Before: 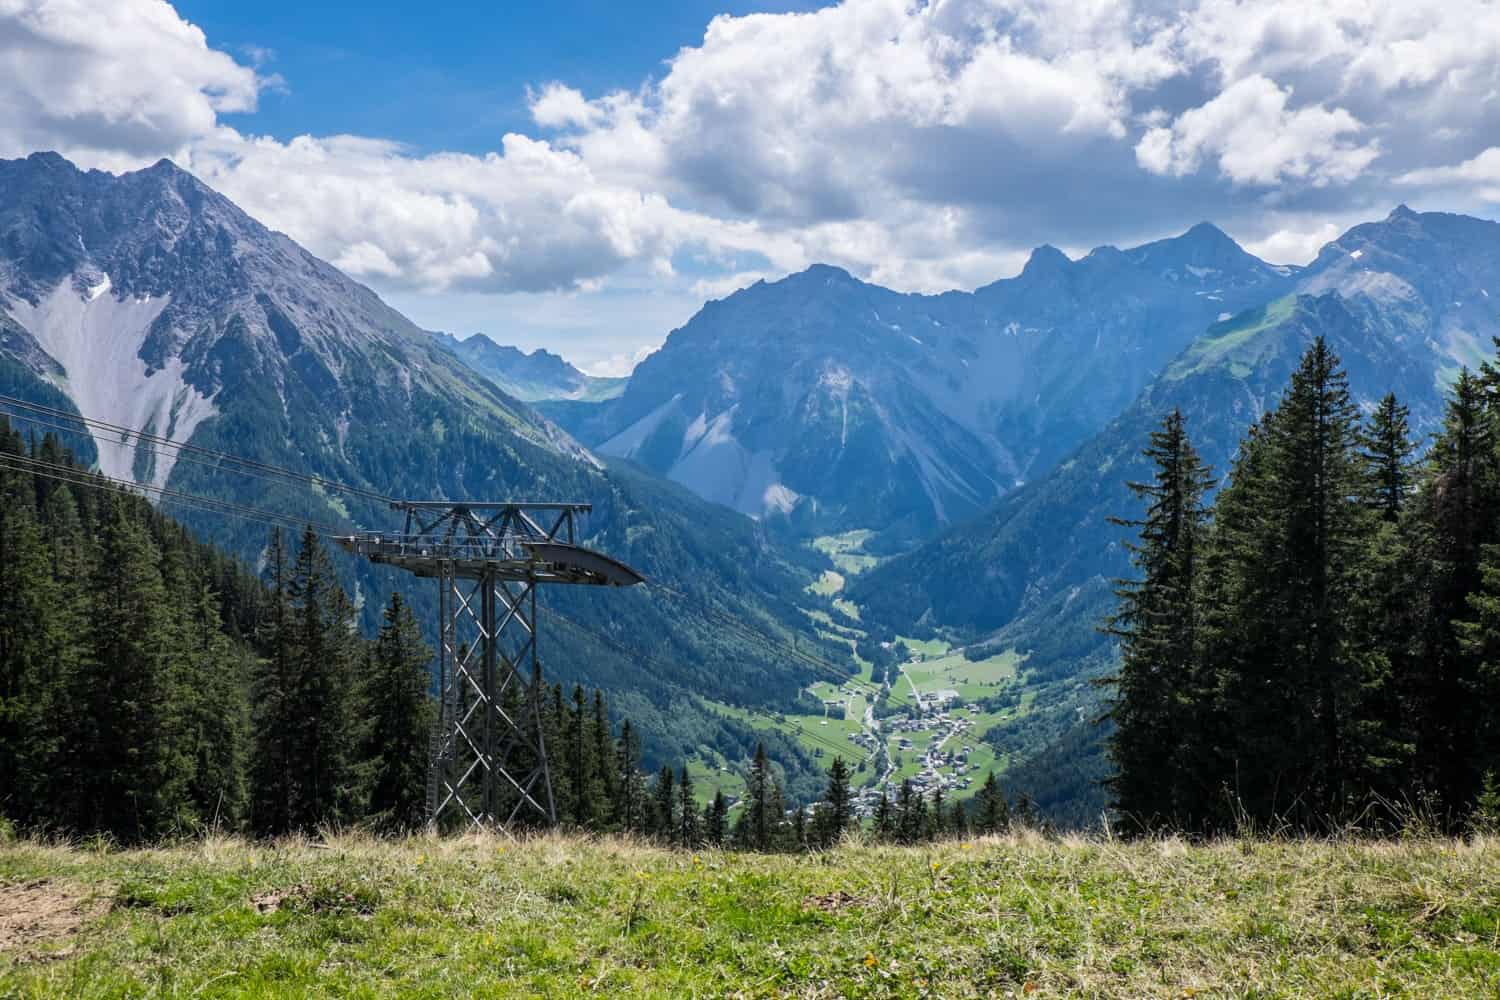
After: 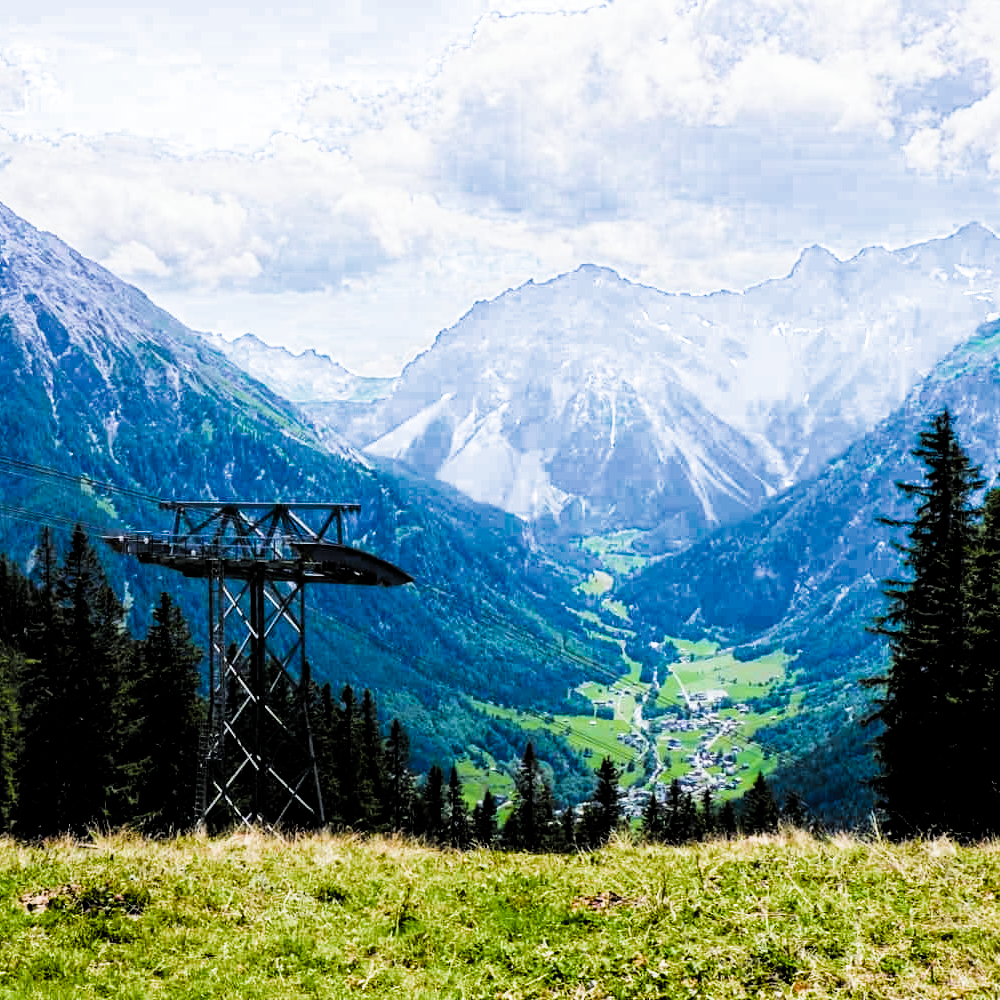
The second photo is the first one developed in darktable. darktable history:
filmic rgb: black relative exposure -3.98 EV, white relative exposure 2.98 EV, hardness 3, contrast 1.493, add noise in highlights 0.099, color science v4 (2020), type of noise poissonian
crop: left 15.415%, right 17.888%
color balance rgb: linear chroma grading › highlights 98.998%, linear chroma grading › global chroma 23.527%, perceptual saturation grading › global saturation 20%, perceptual saturation grading › highlights -24.881%, perceptual saturation grading › shadows 24.814%, perceptual brilliance grading › highlights 7.627%, perceptual brilliance grading › mid-tones 4.496%, perceptual brilliance grading › shadows 2.433%
exposure: compensate highlight preservation false
